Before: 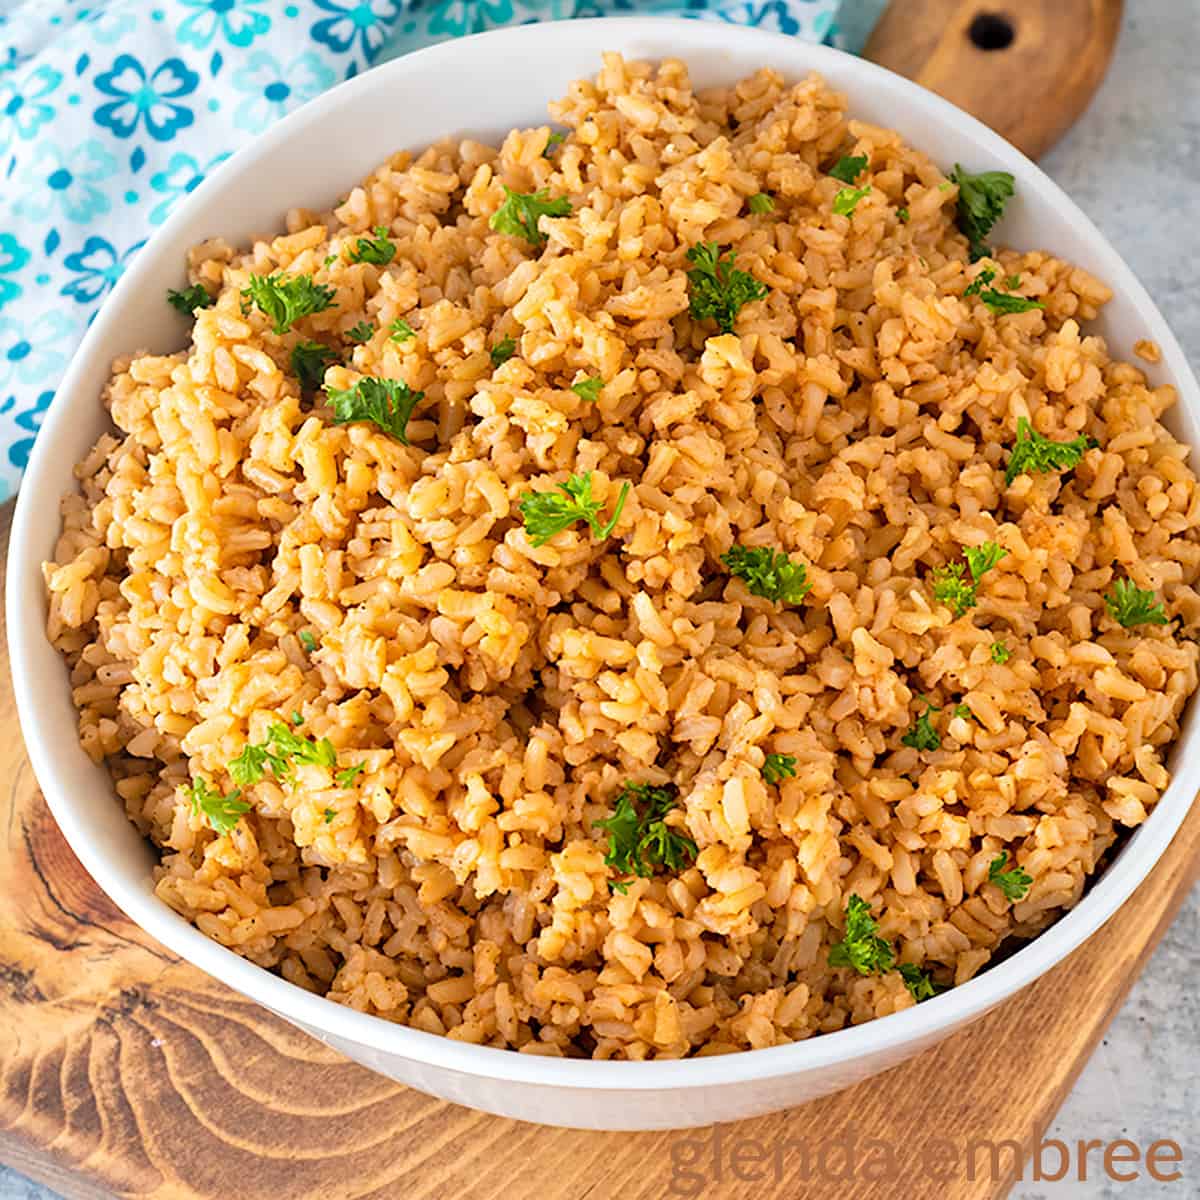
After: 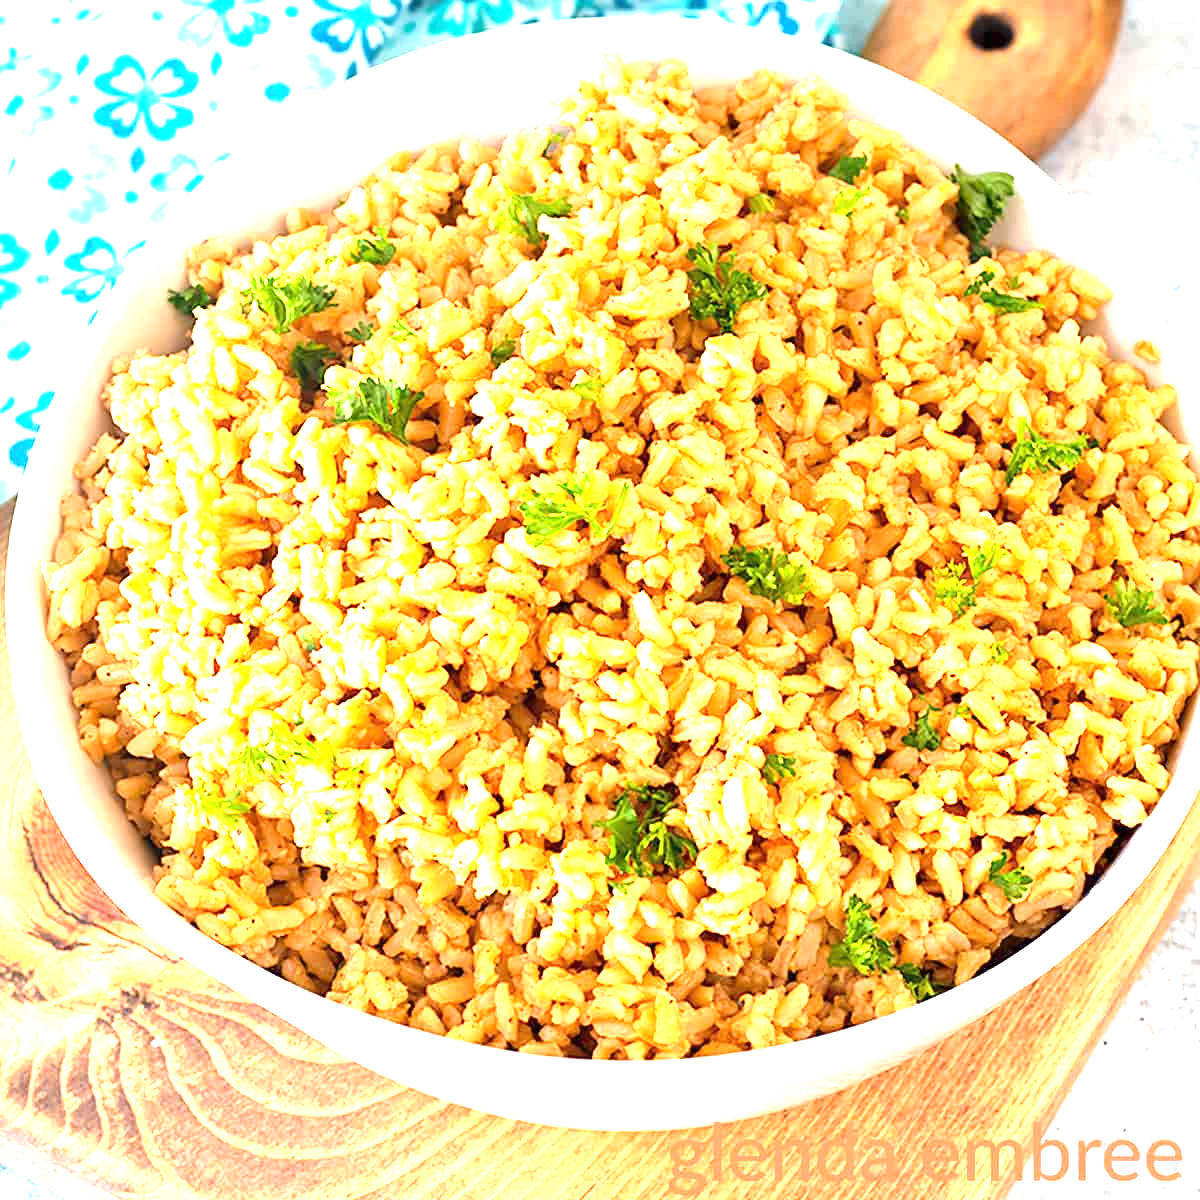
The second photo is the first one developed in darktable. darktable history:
exposure: black level correction 0, exposure 1.58 EV, compensate highlight preservation false
